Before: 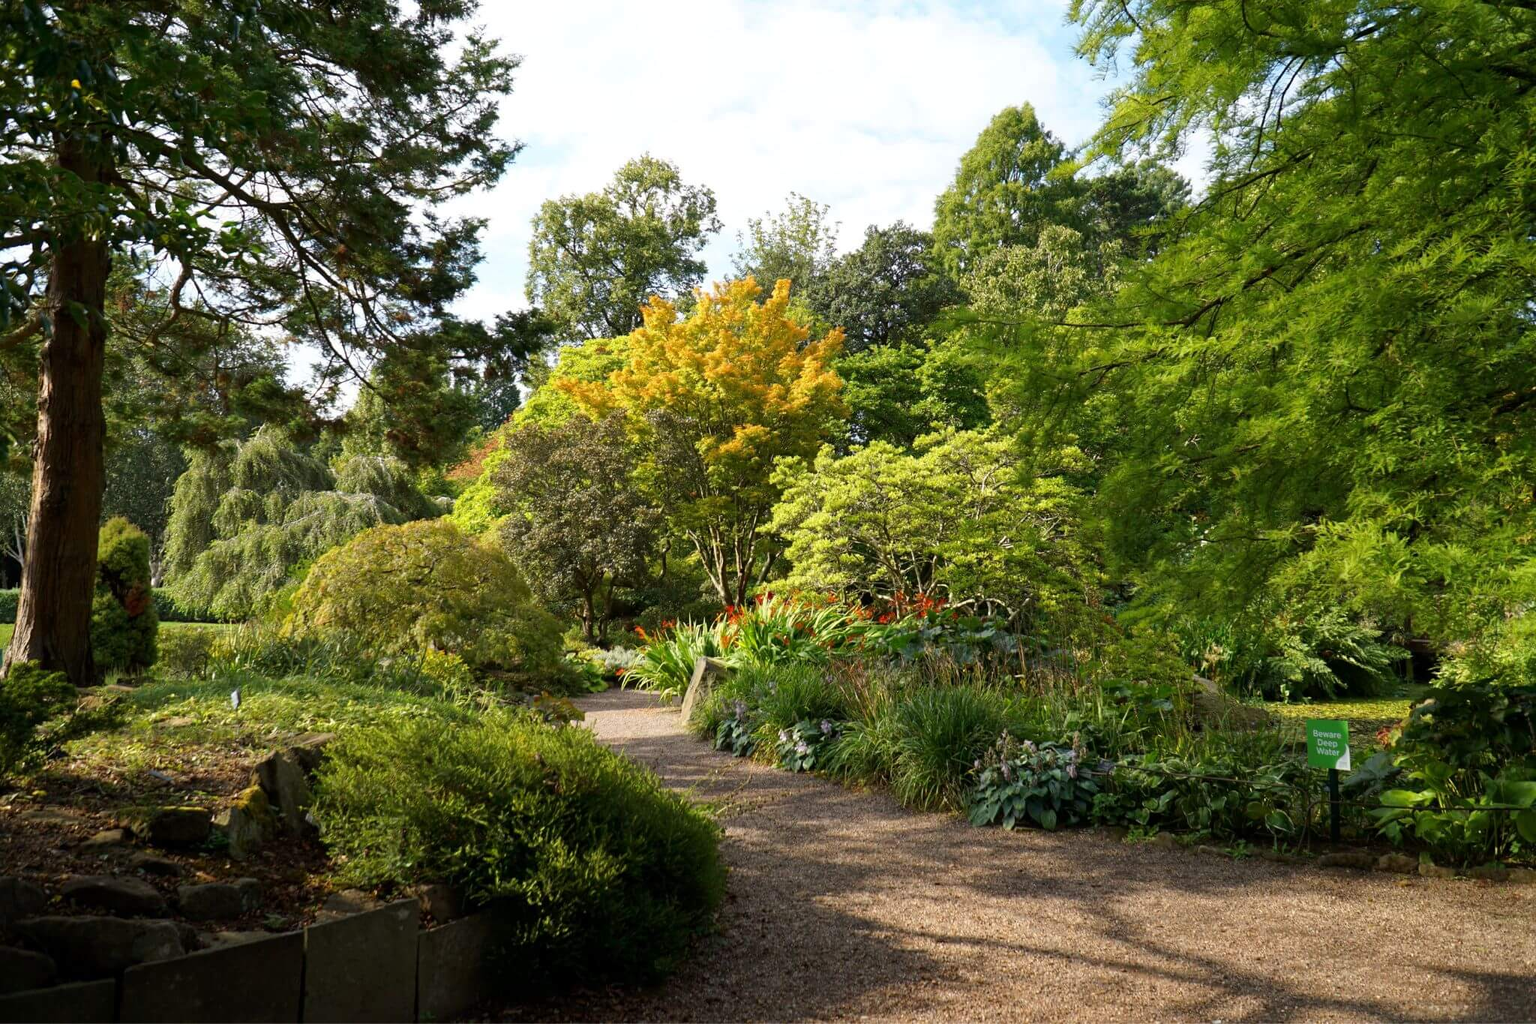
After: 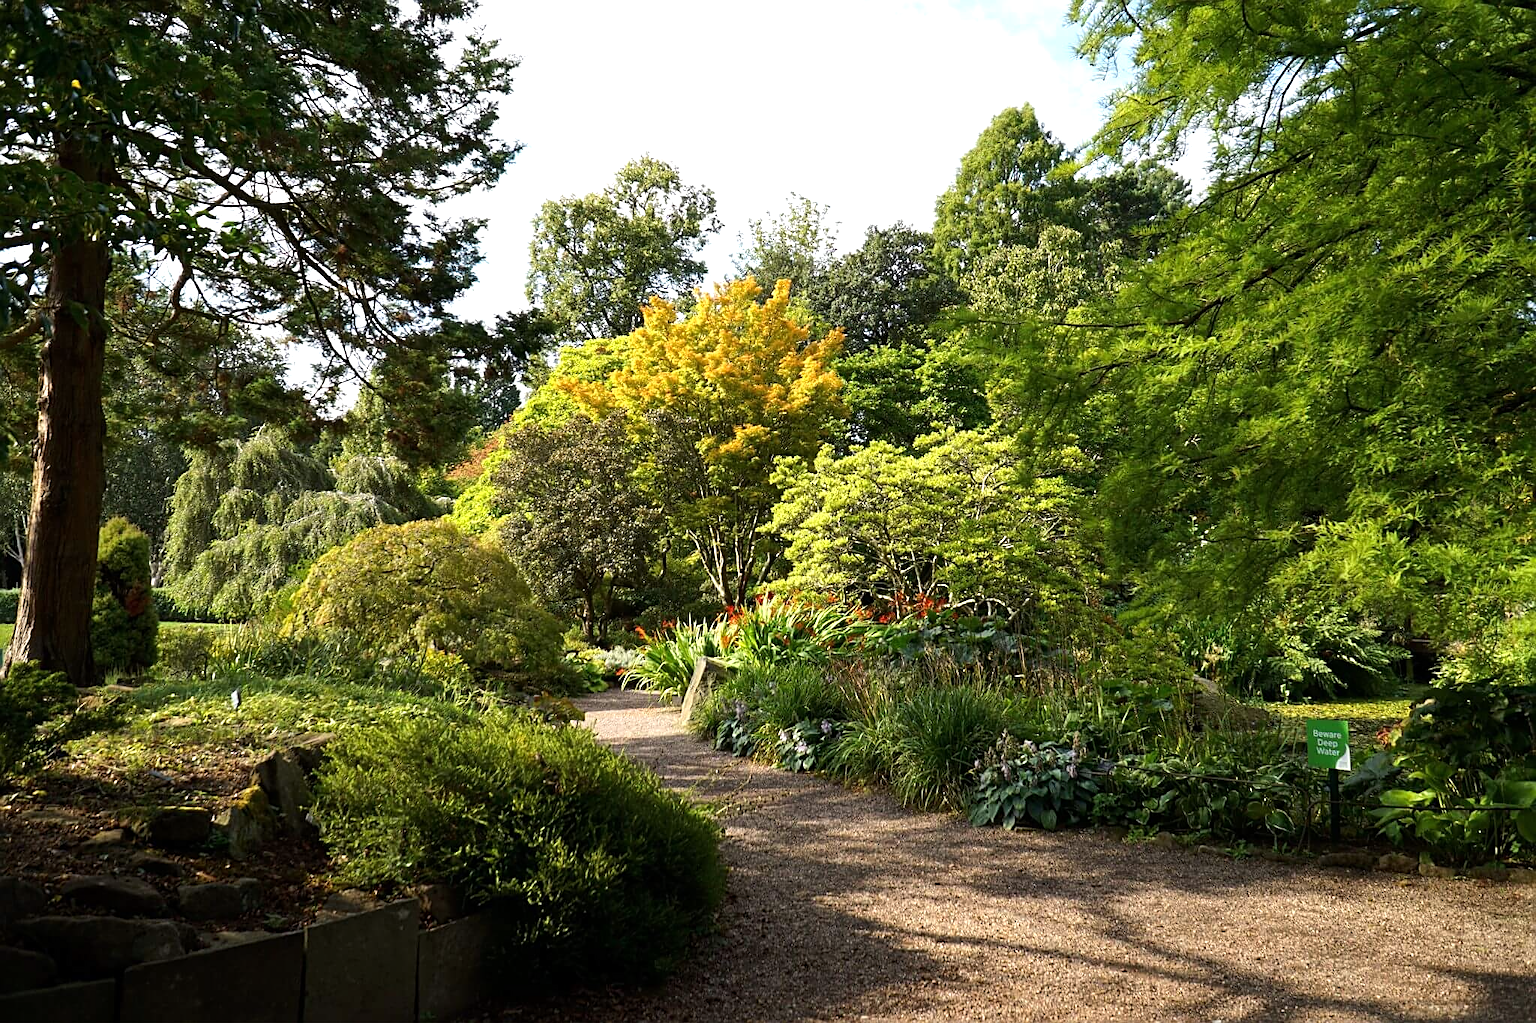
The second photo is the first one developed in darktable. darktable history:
tone equalizer: -8 EV -0.404 EV, -7 EV -0.416 EV, -6 EV -0.317 EV, -5 EV -0.21 EV, -3 EV 0.197 EV, -2 EV 0.351 EV, -1 EV 0.406 EV, +0 EV 0.399 EV, edges refinement/feathering 500, mask exposure compensation -1.57 EV, preserve details no
sharpen: on, module defaults
